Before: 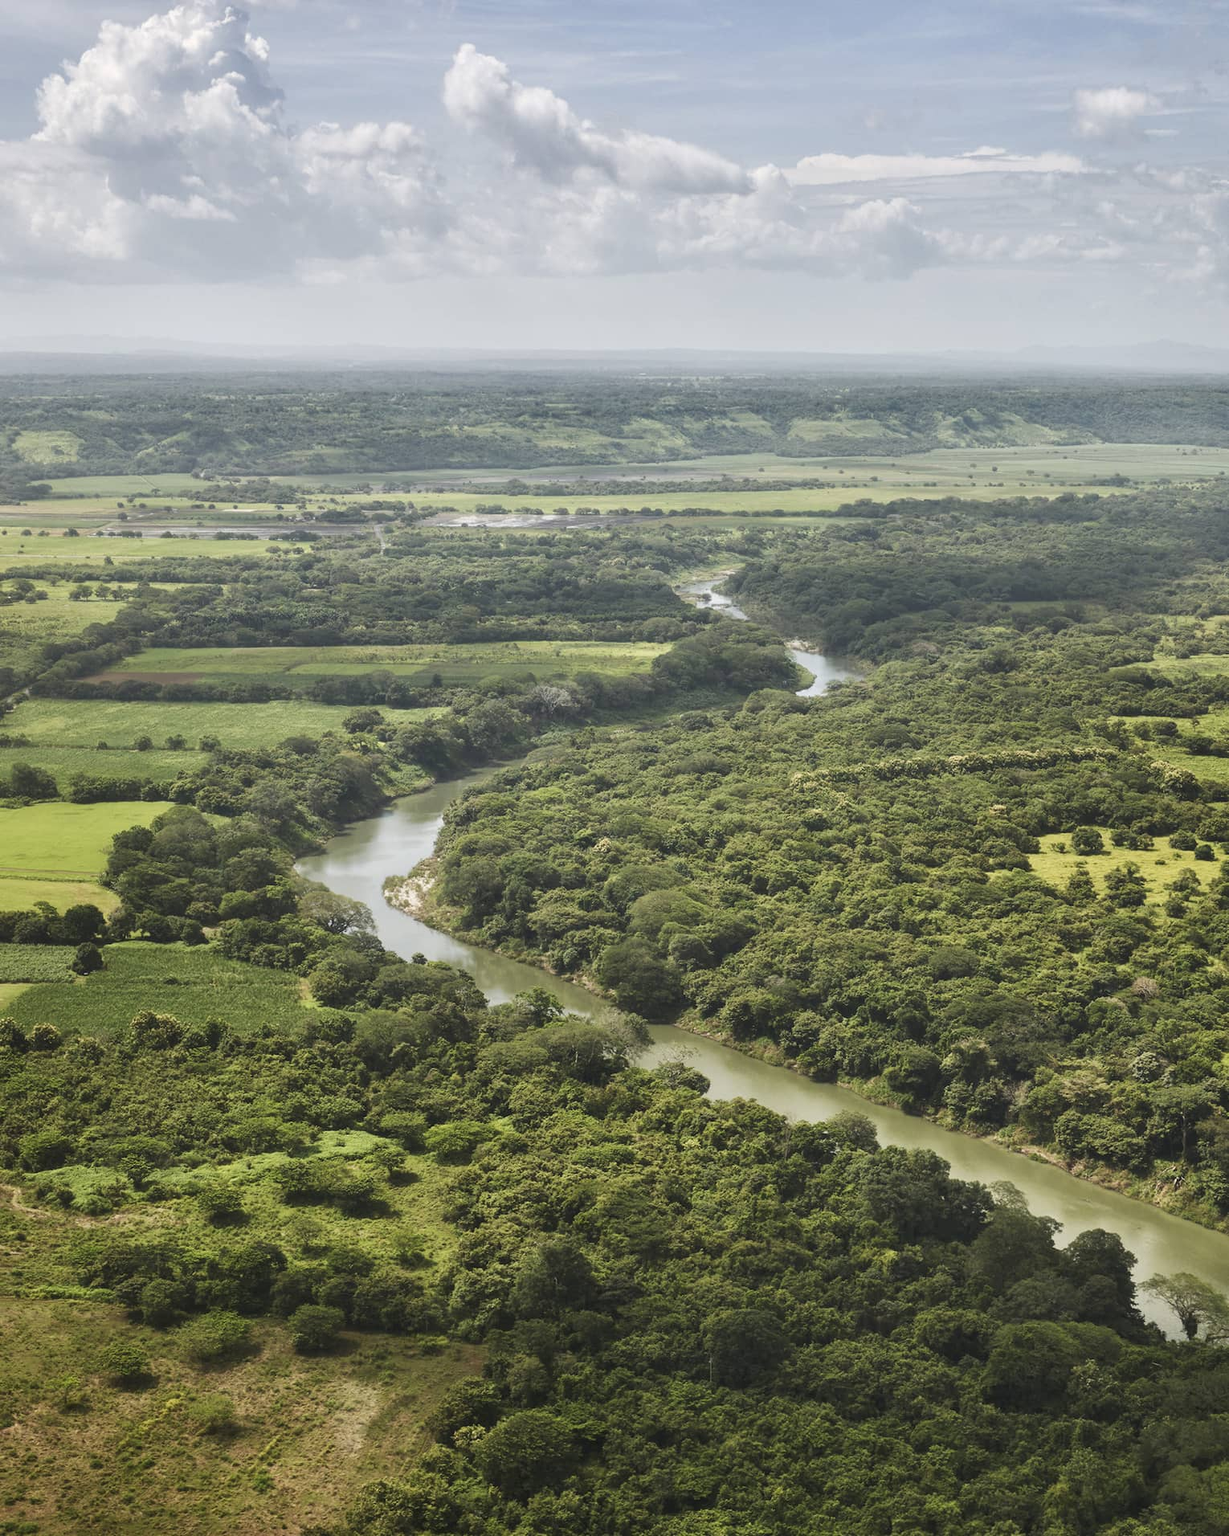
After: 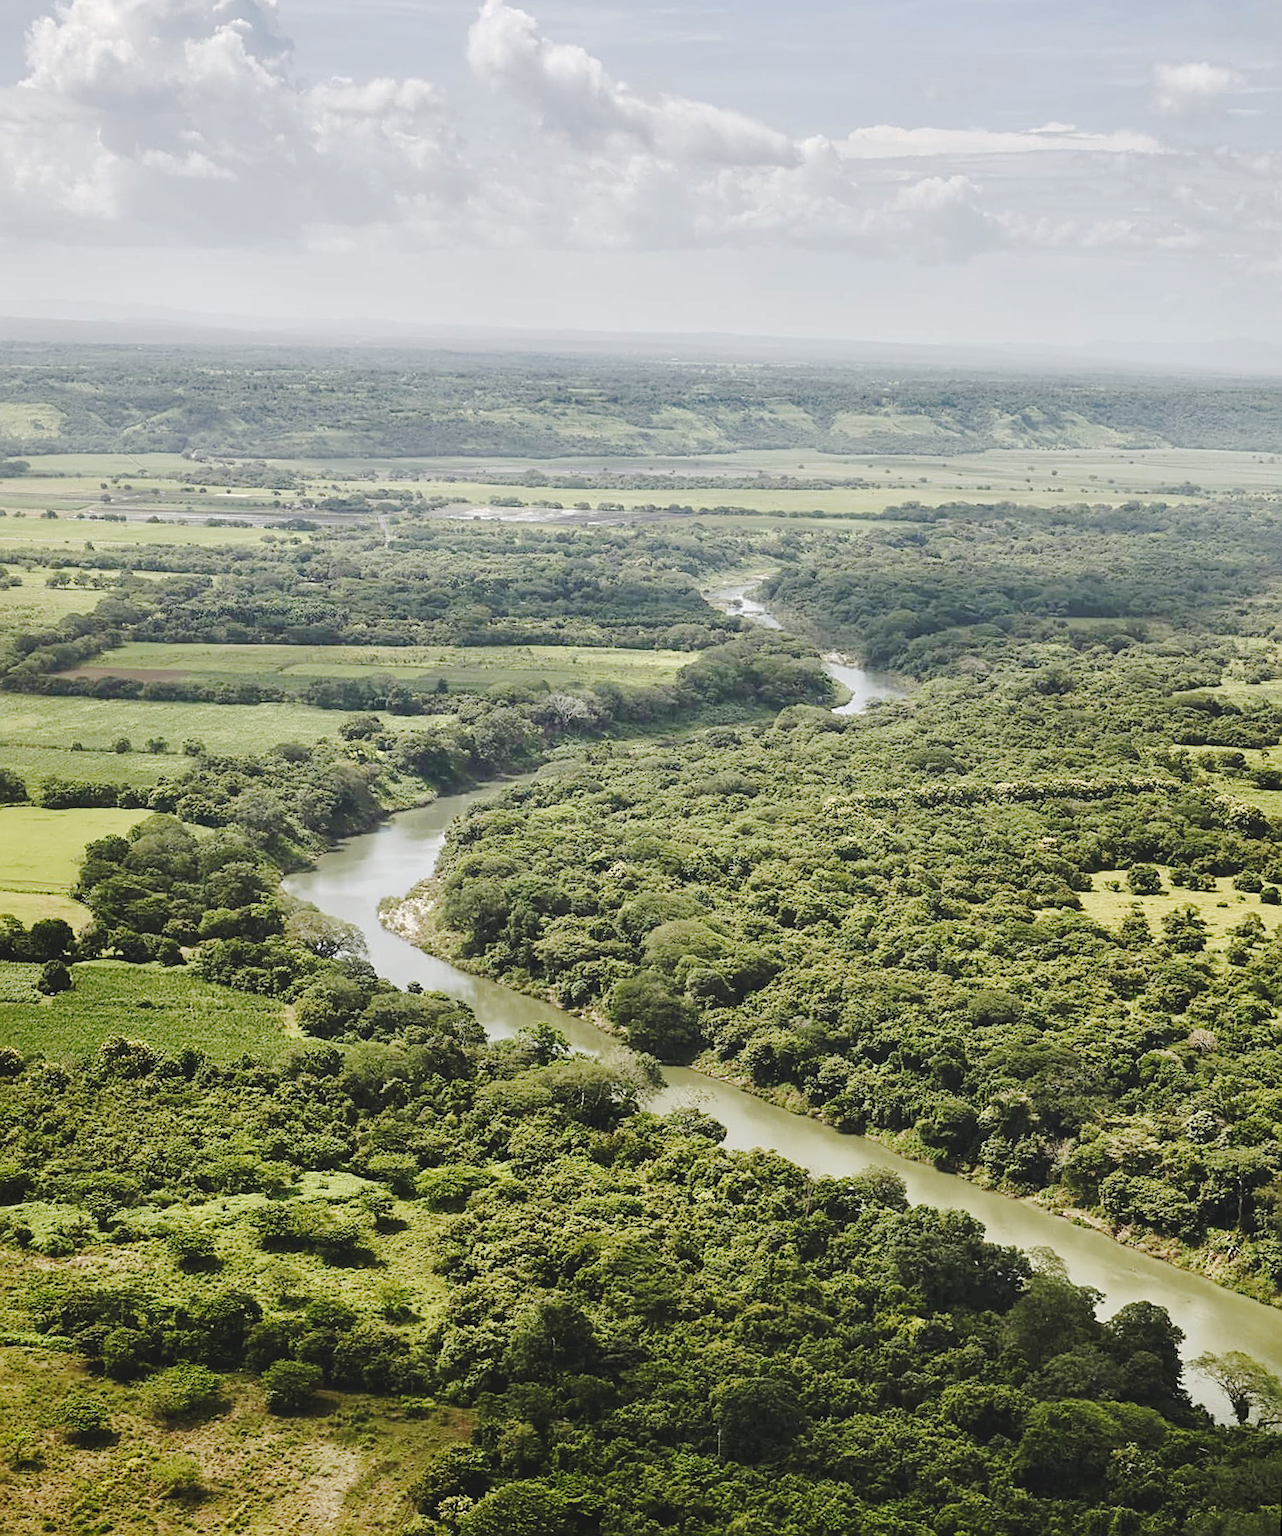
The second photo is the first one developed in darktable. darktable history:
sharpen: on, module defaults
rotate and perspective: rotation 1.57°, crop left 0.018, crop right 0.982, crop top 0.039, crop bottom 0.961
tone curve: curves: ch0 [(0, 0) (0.003, 0.058) (0.011, 0.061) (0.025, 0.065) (0.044, 0.076) (0.069, 0.083) (0.1, 0.09) (0.136, 0.102) (0.177, 0.145) (0.224, 0.196) (0.277, 0.278) (0.335, 0.375) (0.399, 0.486) (0.468, 0.578) (0.543, 0.651) (0.623, 0.717) (0.709, 0.783) (0.801, 0.838) (0.898, 0.91) (1, 1)], preserve colors none
crop and rotate: left 2.536%, right 1.107%, bottom 2.246%
